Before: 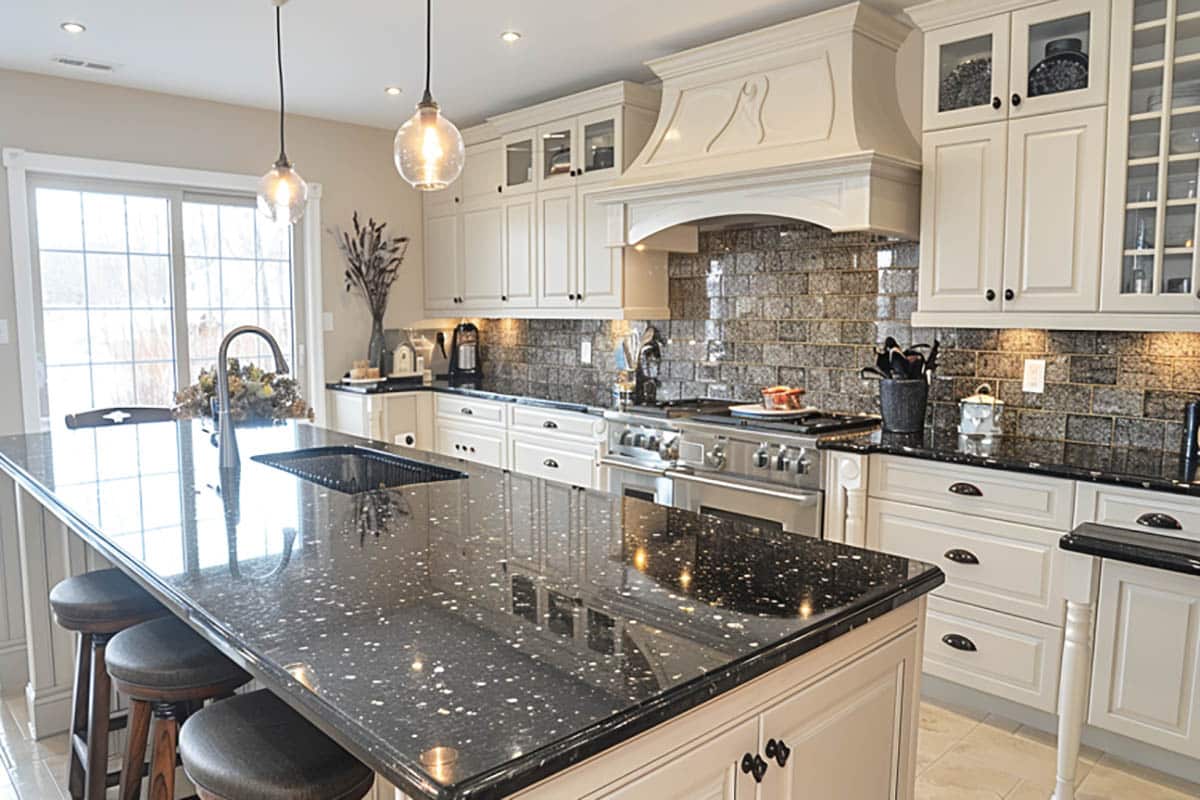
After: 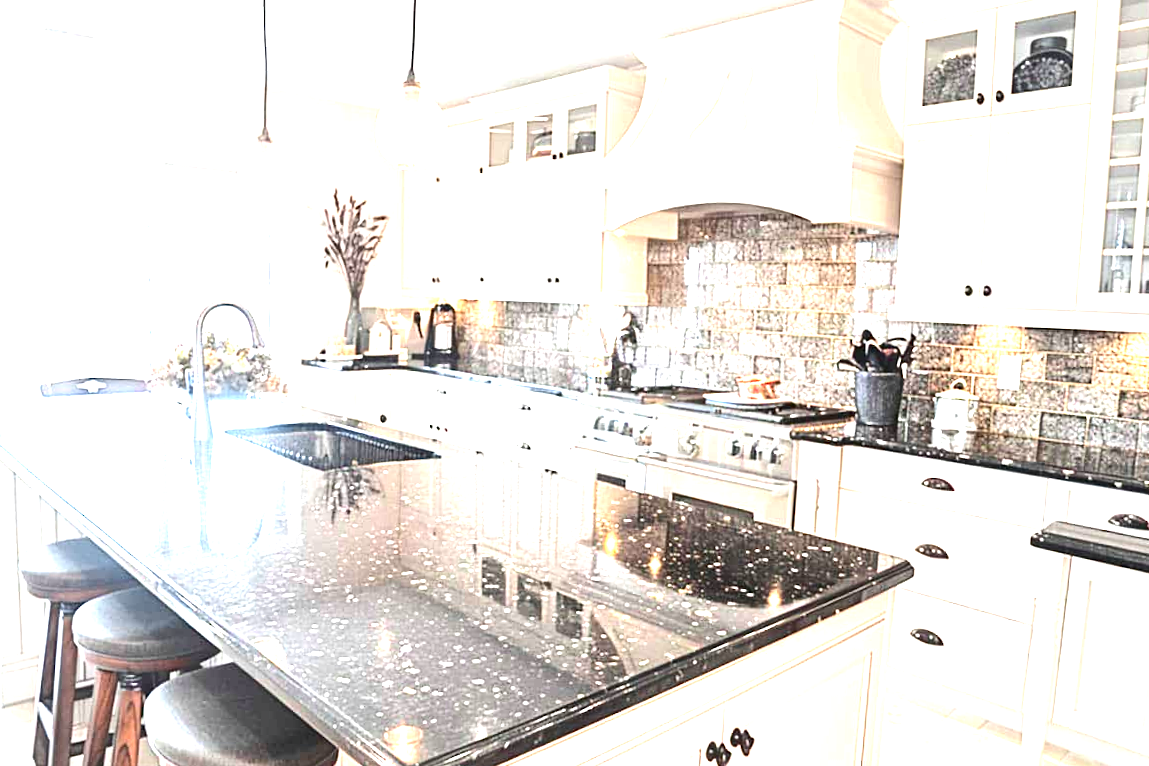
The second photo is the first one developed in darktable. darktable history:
exposure: black level correction 0, exposure 2.088 EV, compensate exposure bias true, compensate highlight preservation false
tone curve: curves: ch0 [(0, 0) (0.227, 0.17) (0.766, 0.774) (1, 1)]; ch1 [(0, 0) (0.114, 0.127) (0.437, 0.452) (0.498, 0.498) (0.529, 0.541) (0.579, 0.589) (1, 1)]; ch2 [(0, 0) (0.233, 0.259) (0.493, 0.492) (0.587, 0.573) (1, 1)], color space Lab, independent channels, preserve colors none
crop and rotate: angle -1.69°
